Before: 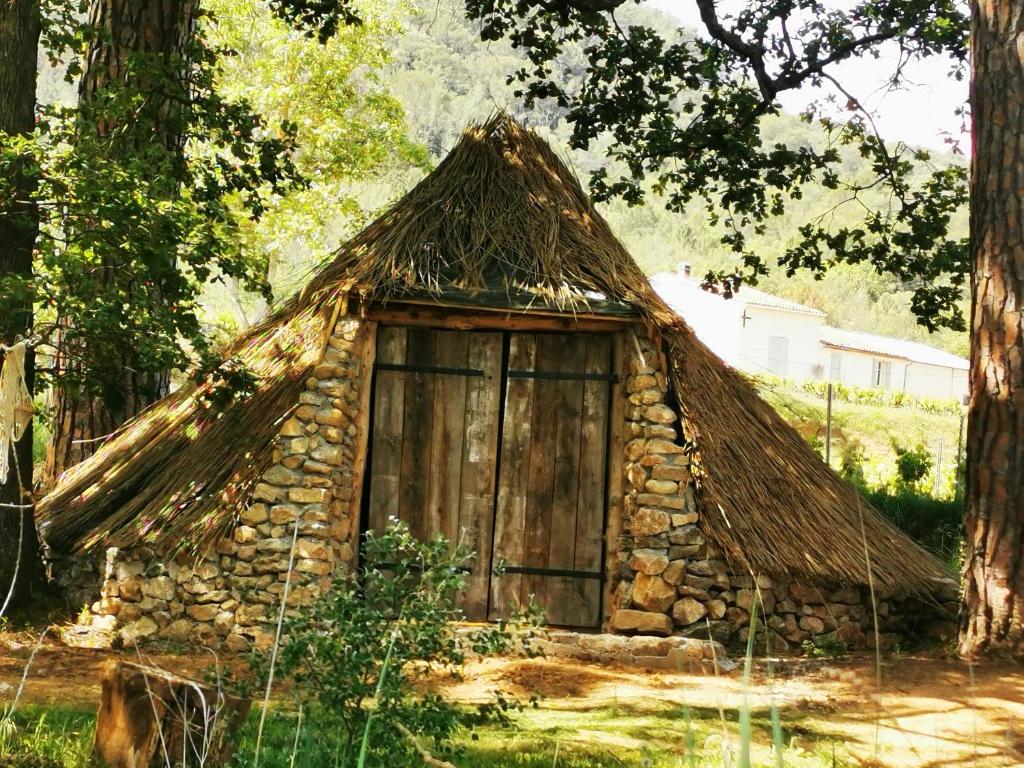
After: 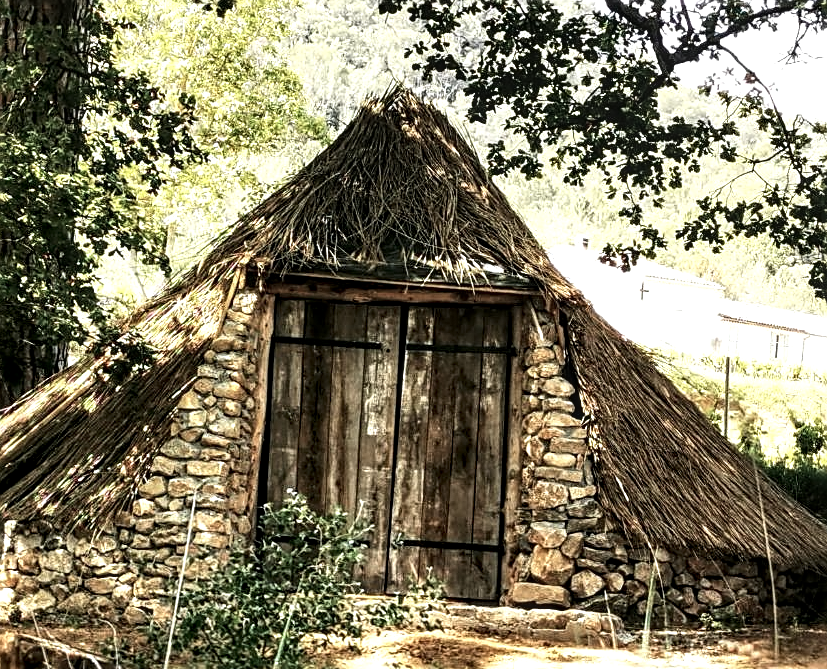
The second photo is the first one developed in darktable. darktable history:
contrast brightness saturation: contrast 0.145, brightness -0.011, saturation 0.101
local contrast: detail 150%
crop: left 9.964%, top 3.637%, right 9.259%, bottom 9.249%
color correction: highlights b* -0.055, saturation 0.586
exposure: exposure -0.173 EV, compensate highlight preservation false
sharpen: amount 0.598
tone equalizer: -8 EV -0.764 EV, -7 EV -0.694 EV, -6 EV -0.565 EV, -5 EV -0.367 EV, -3 EV 0.38 EV, -2 EV 0.6 EV, -1 EV 0.692 EV, +0 EV 0.767 EV, mask exposure compensation -0.51 EV
